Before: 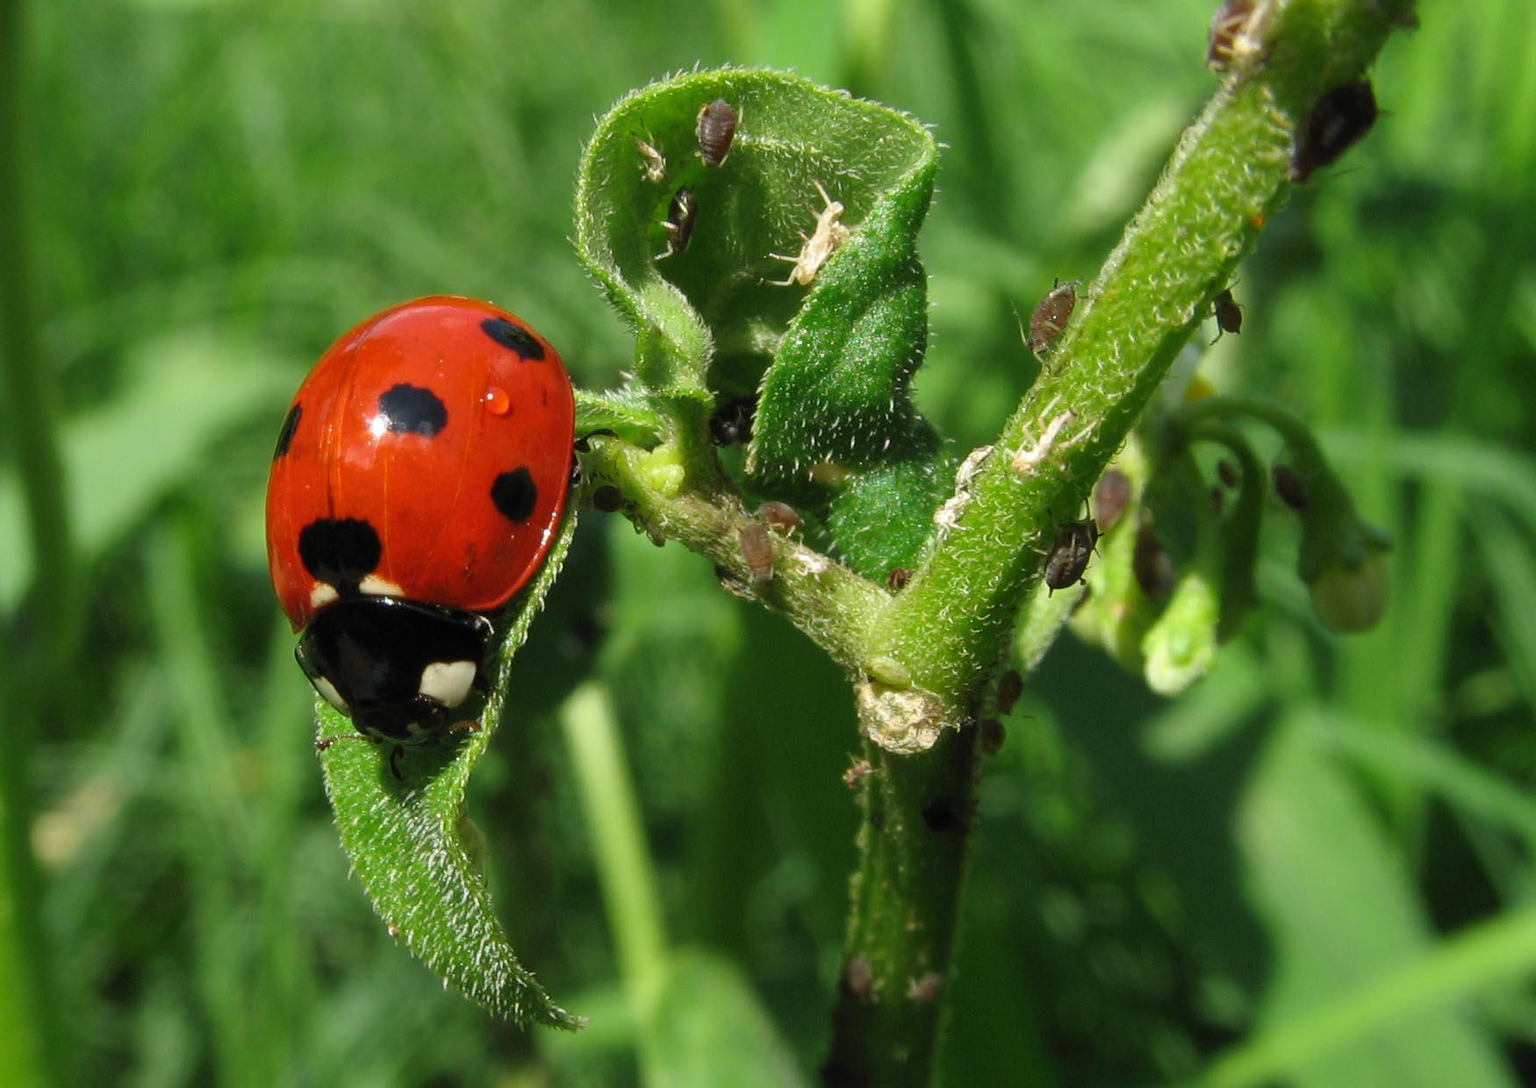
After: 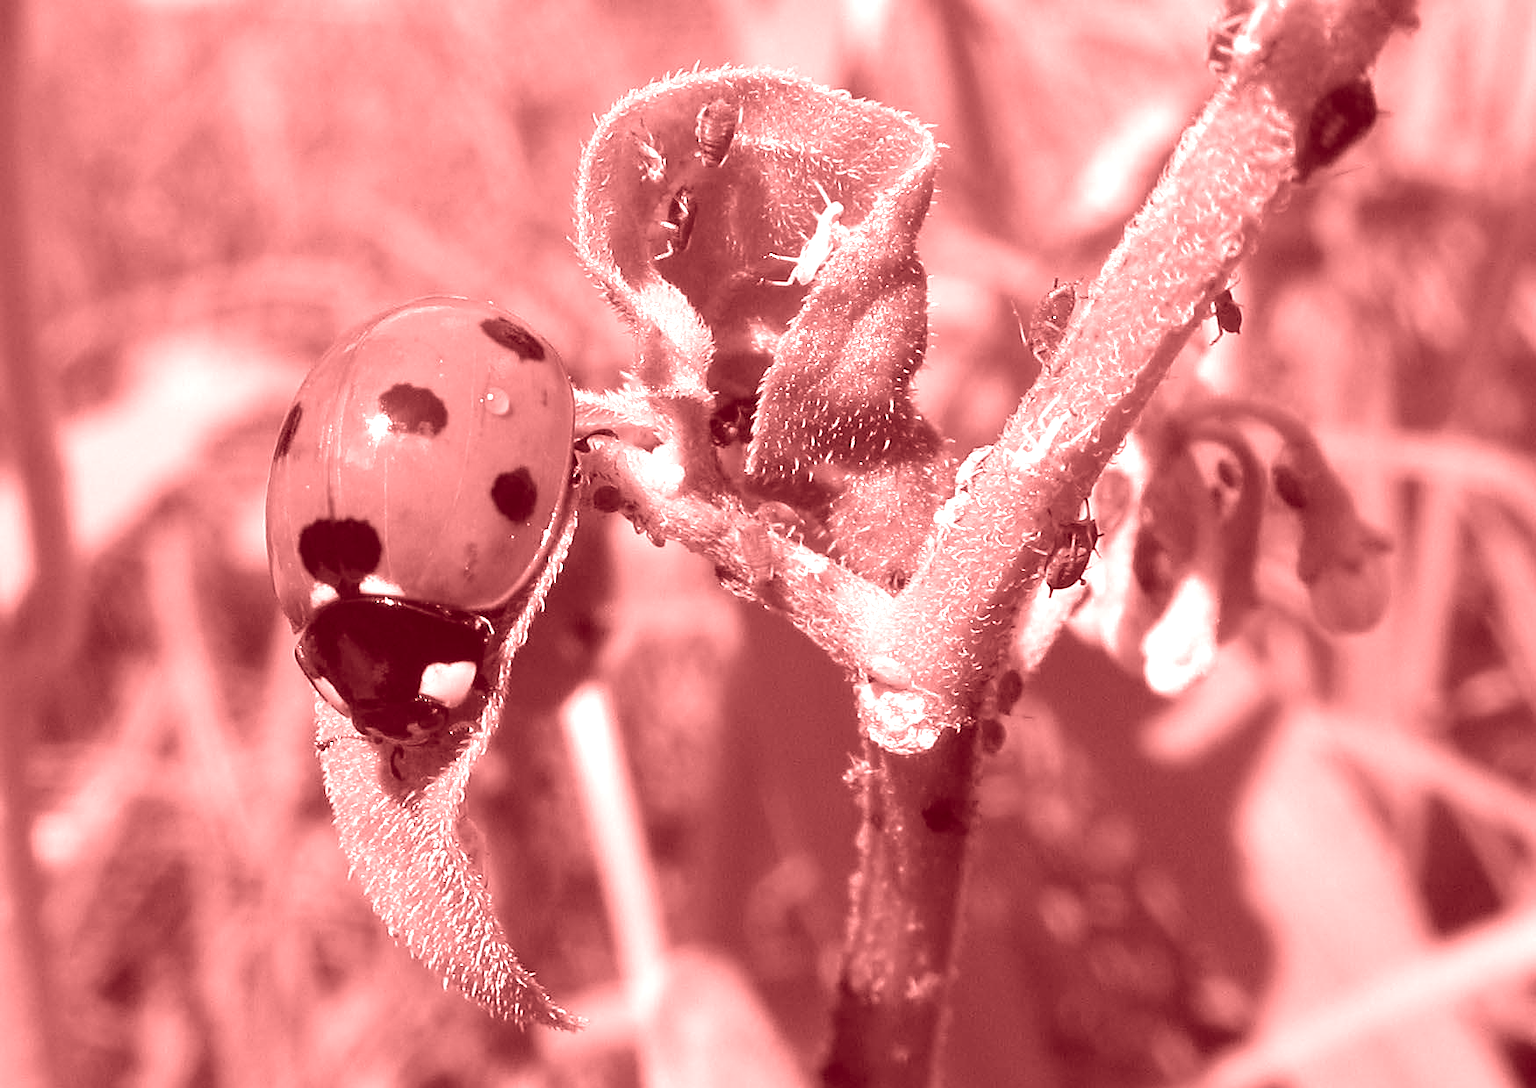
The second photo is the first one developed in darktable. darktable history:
color contrast: green-magenta contrast 0.96
colorize: saturation 60%, source mix 100%
shadows and highlights: shadows 12, white point adjustment 1.2, soften with gaussian
exposure: black level correction 0, exposure 0.7 EV, compensate exposure bias true, compensate highlight preservation false
sharpen: on, module defaults
